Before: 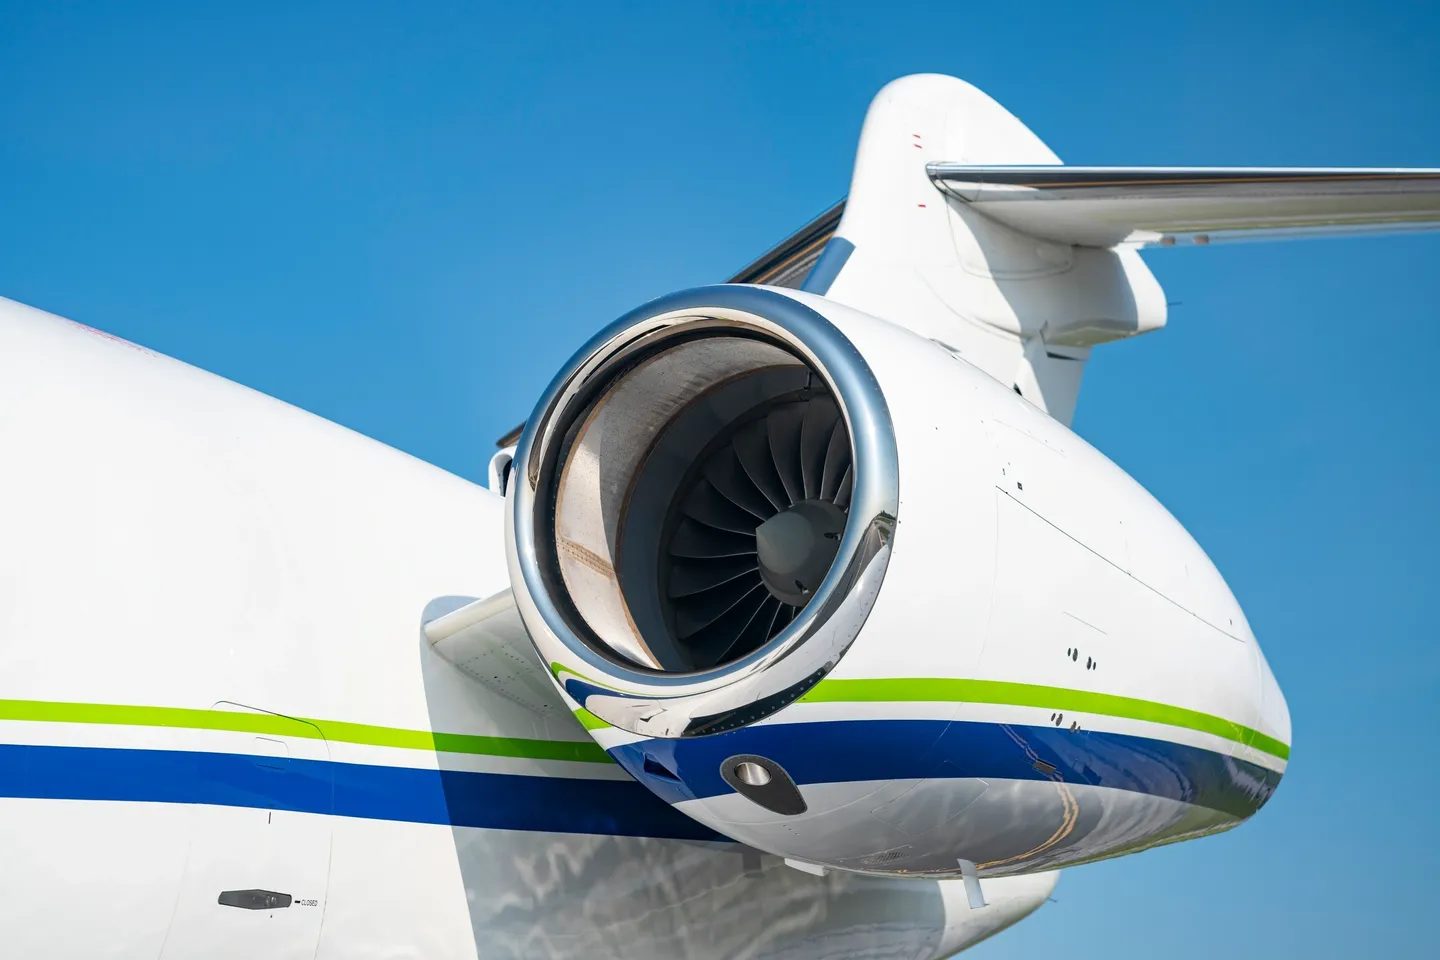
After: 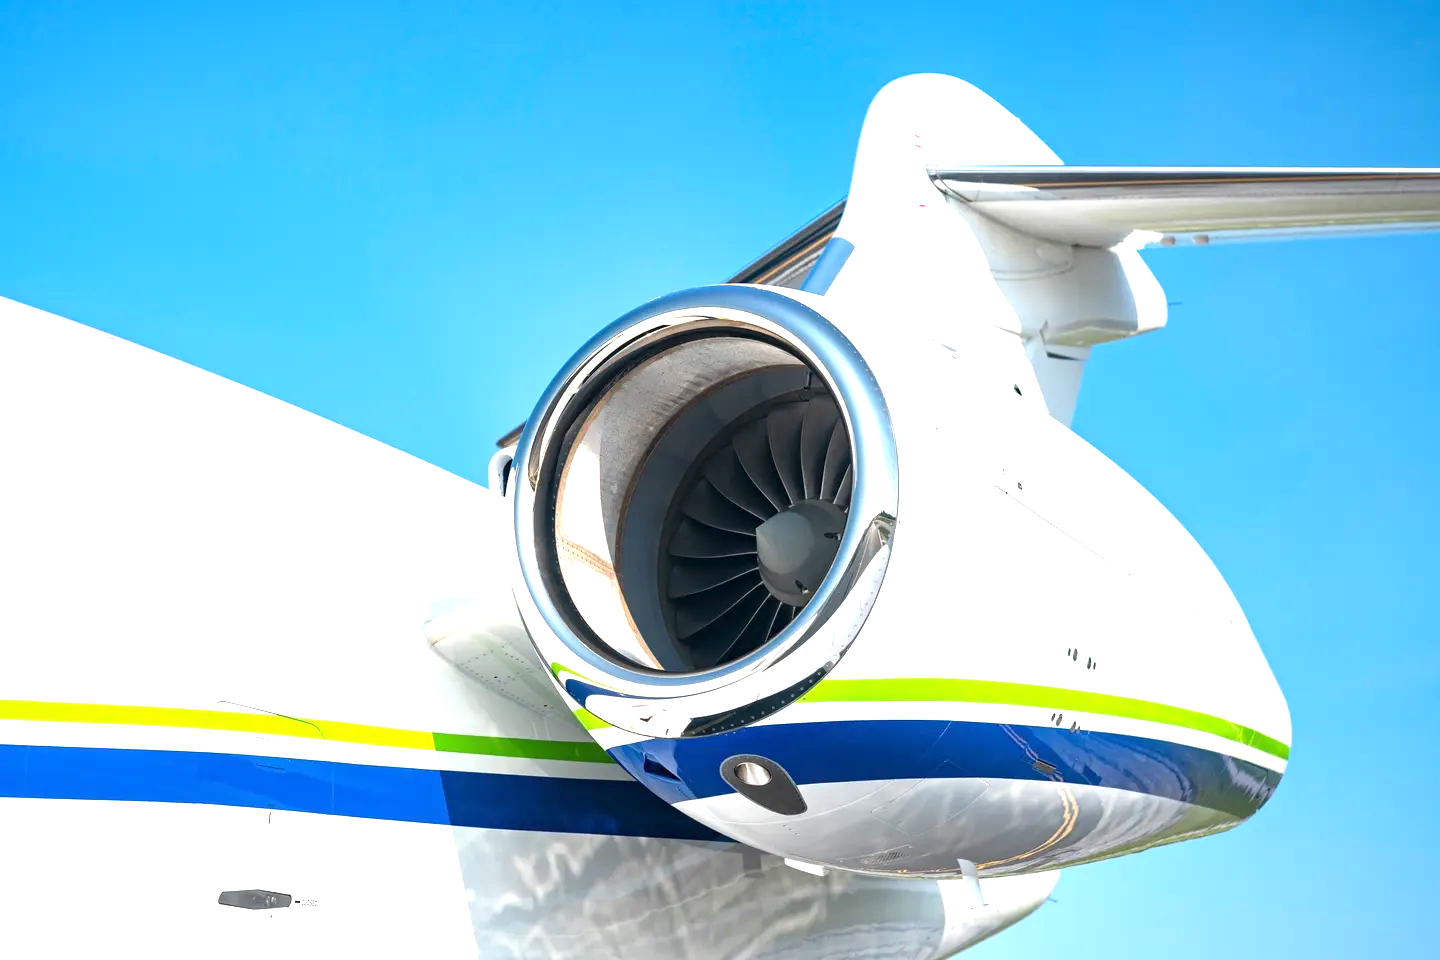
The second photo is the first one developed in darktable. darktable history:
exposure: exposure 1.135 EV, compensate highlight preservation false
